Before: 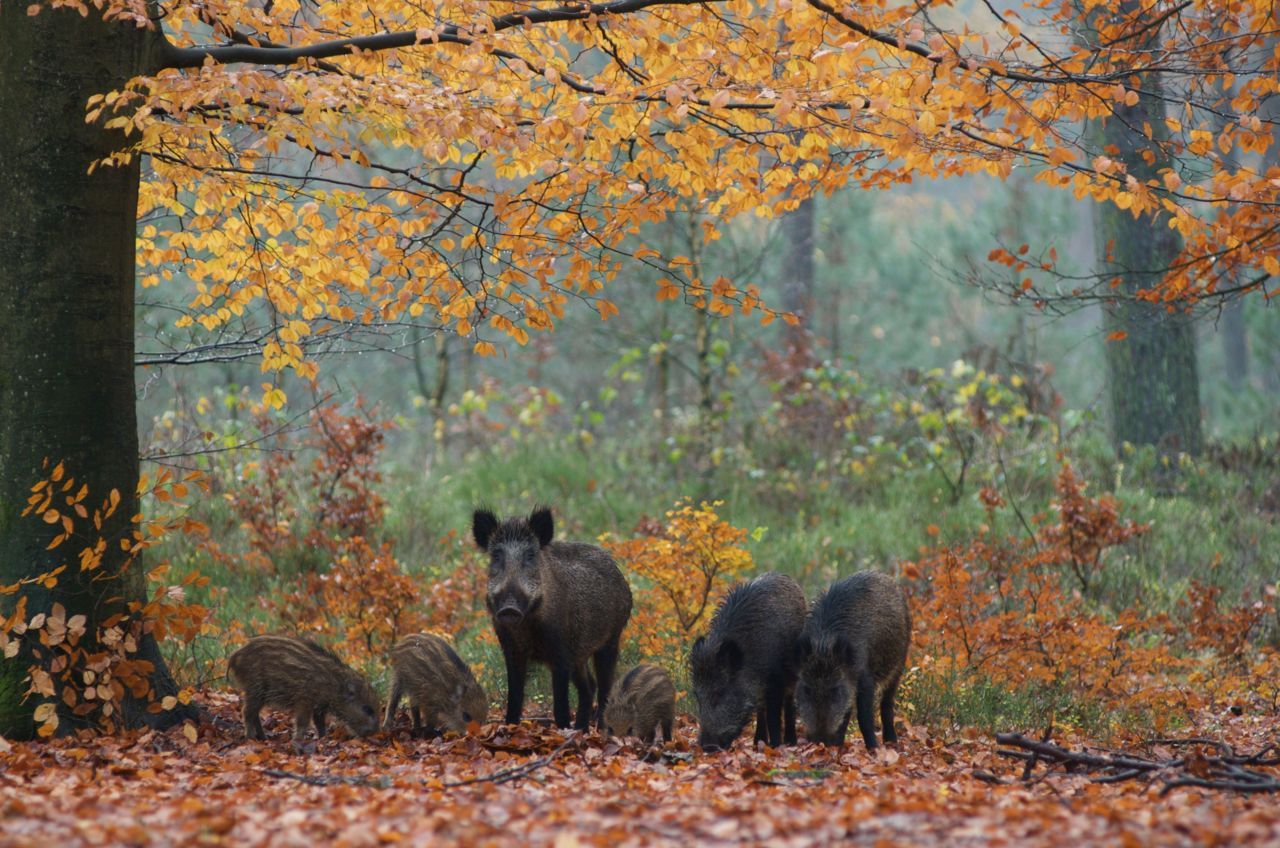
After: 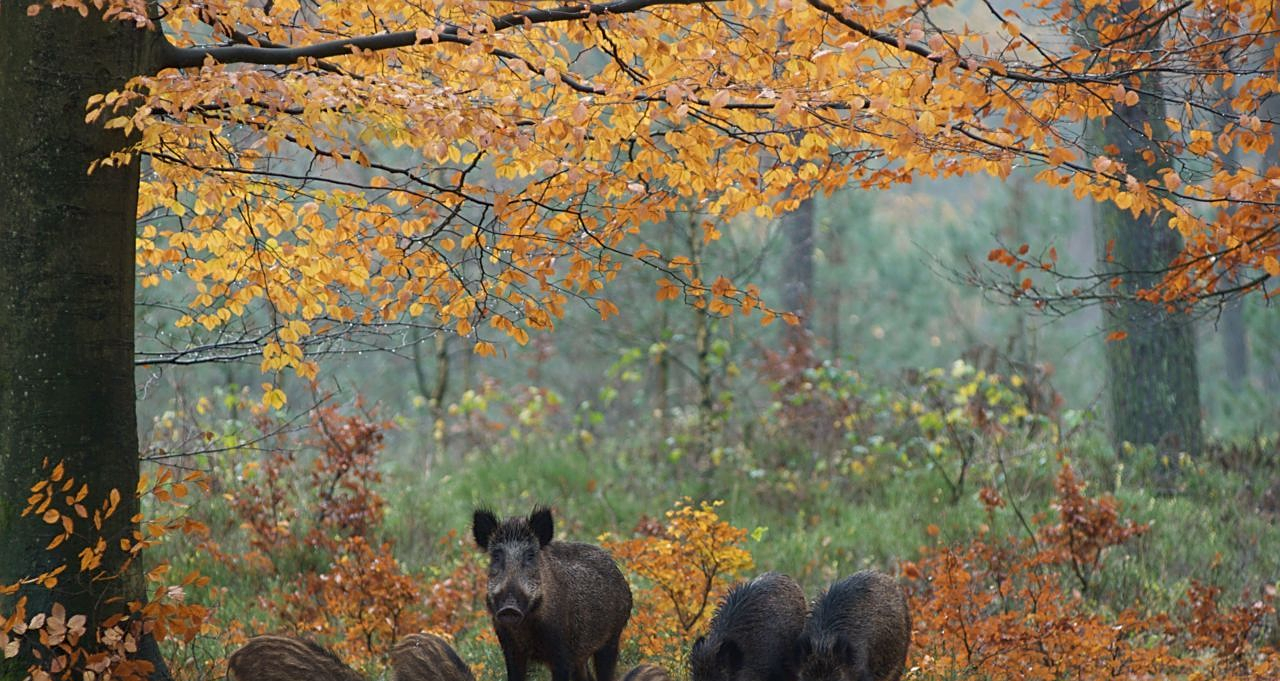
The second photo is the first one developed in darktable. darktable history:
sharpen: on, module defaults
crop: bottom 19.581%
